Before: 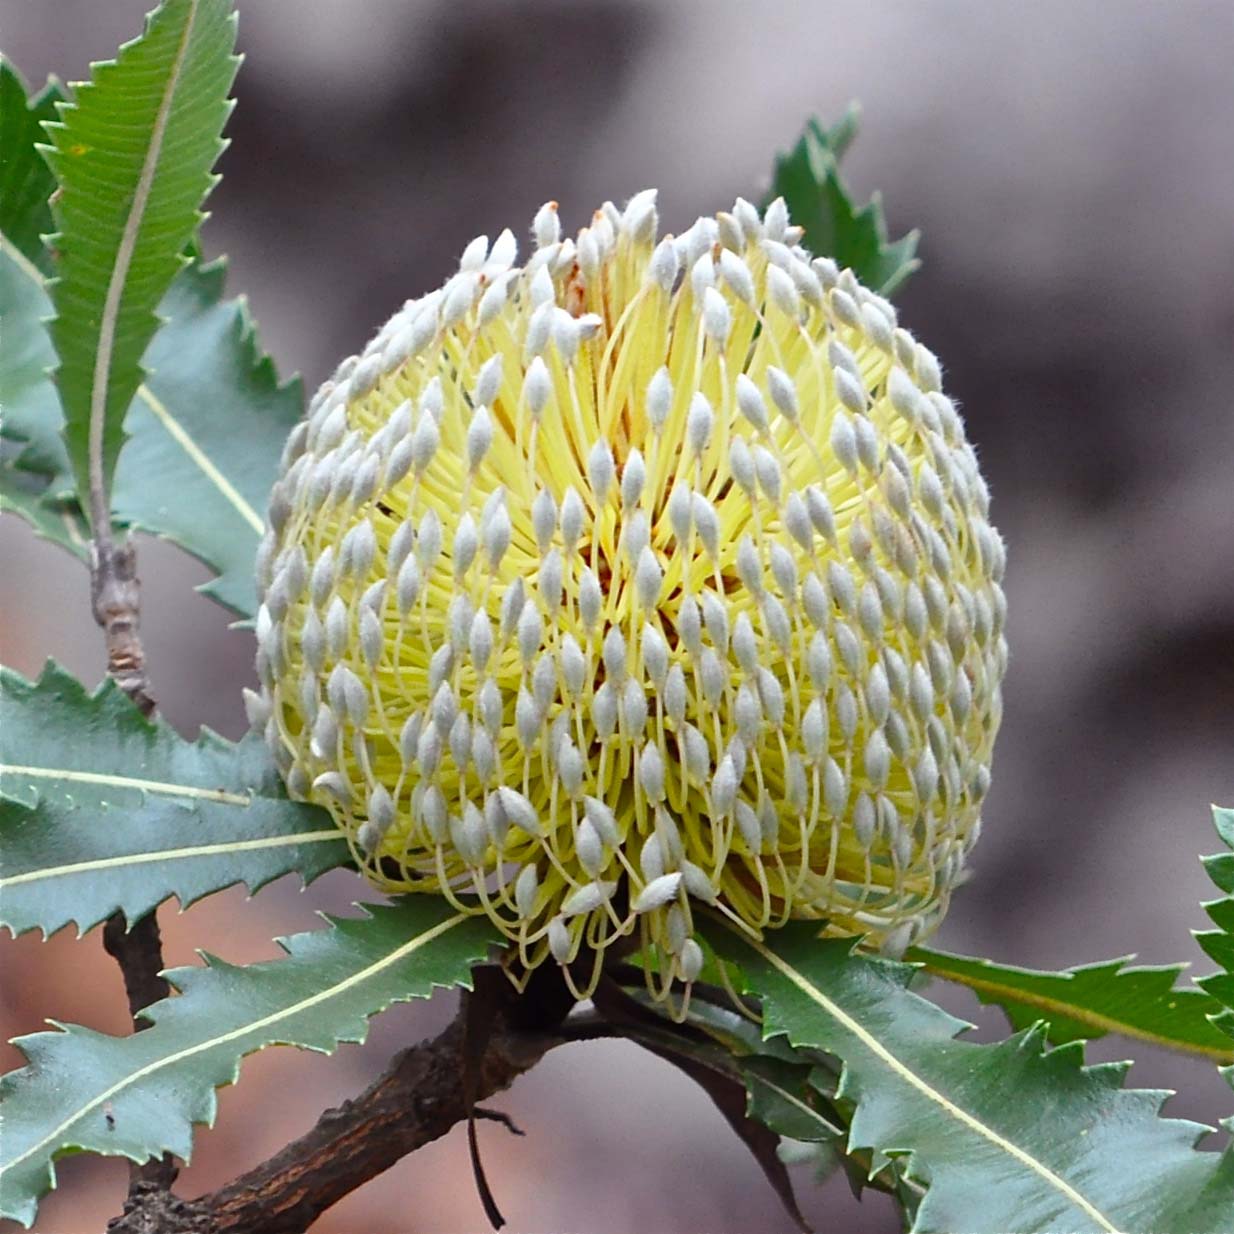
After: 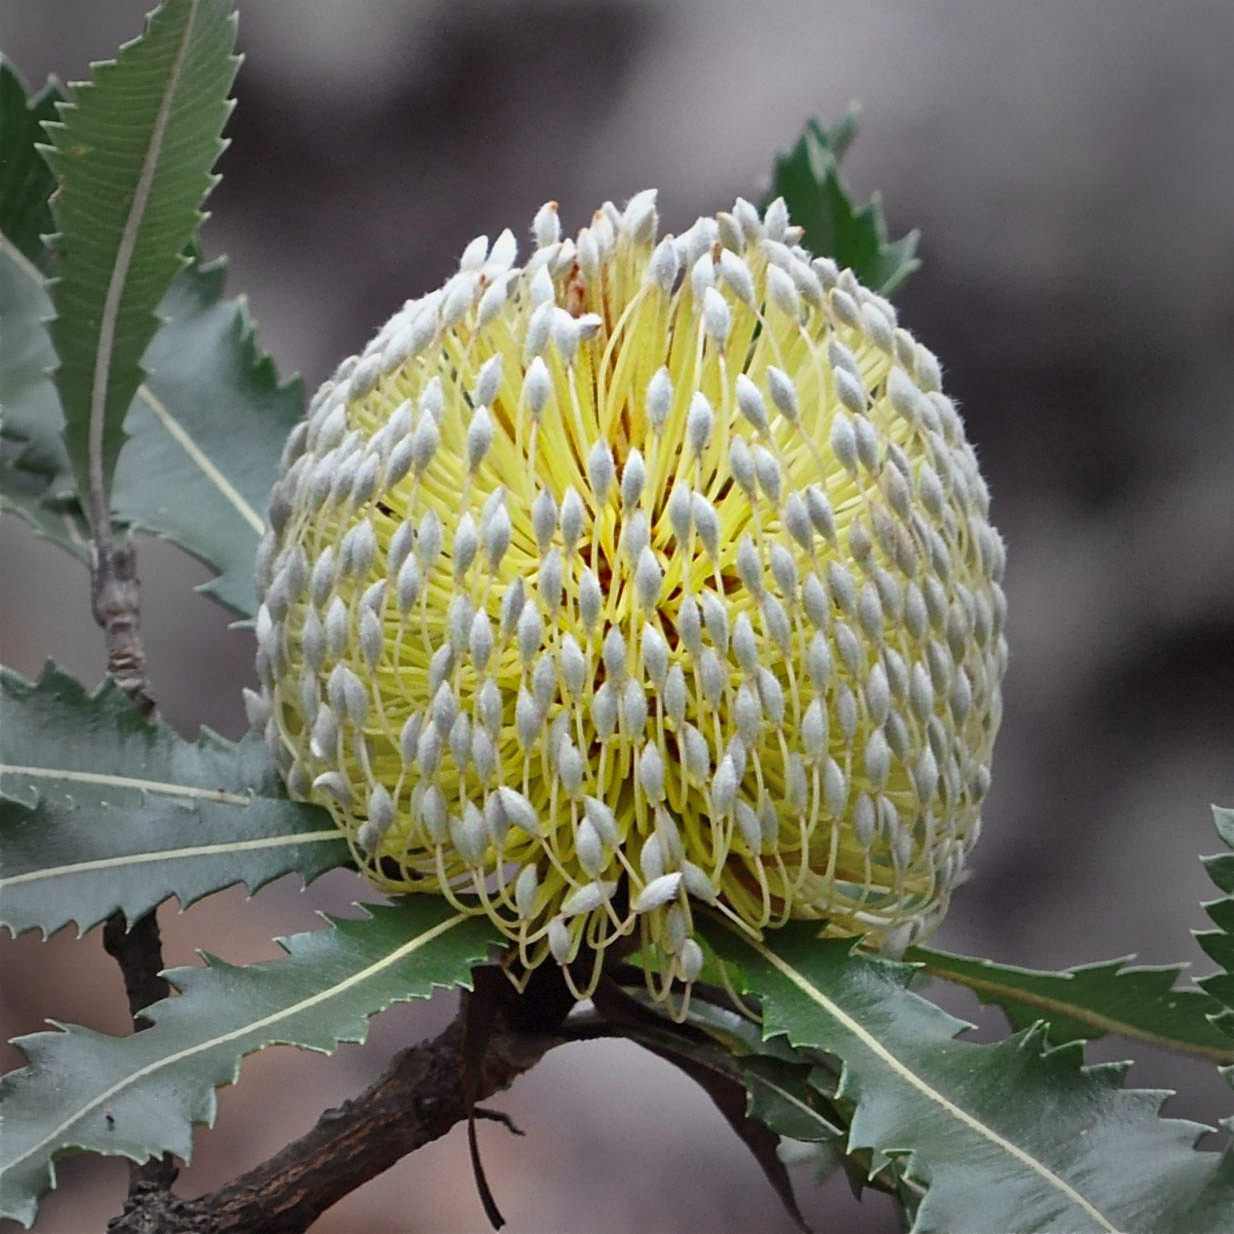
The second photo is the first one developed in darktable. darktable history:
vignetting: fall-off start 18.97%, fall-off radius 137.57%, width/height ratio 0.616, shape 0.581, dithering 8-bit output
shadows and highlights: soften with gaussian
